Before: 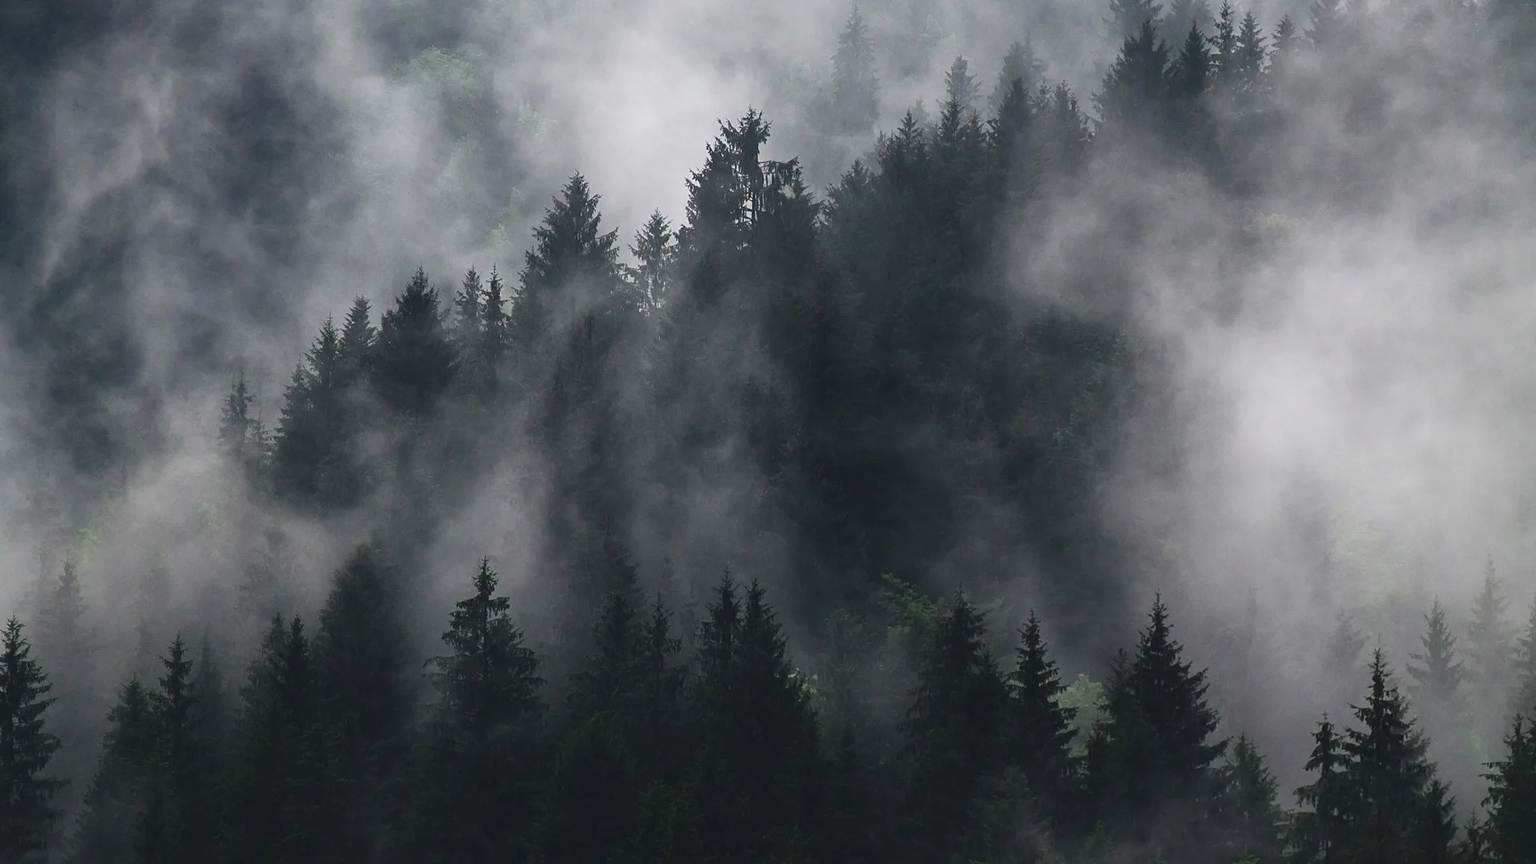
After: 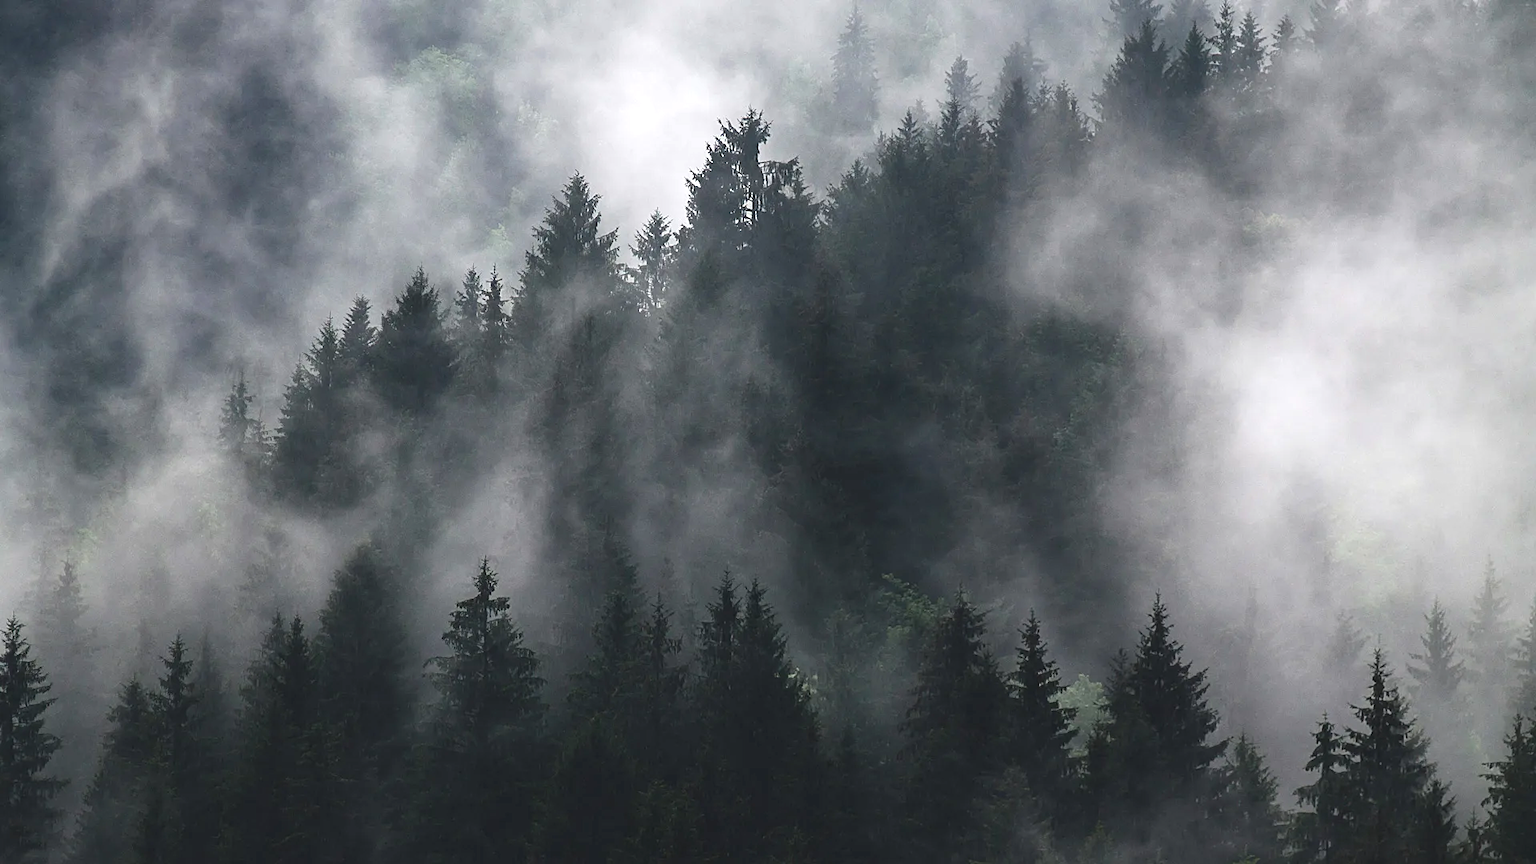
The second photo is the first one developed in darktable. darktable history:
sharpen: amount 0.208
exposure: exposure 0.567 EV, compensate highlight preservation false
